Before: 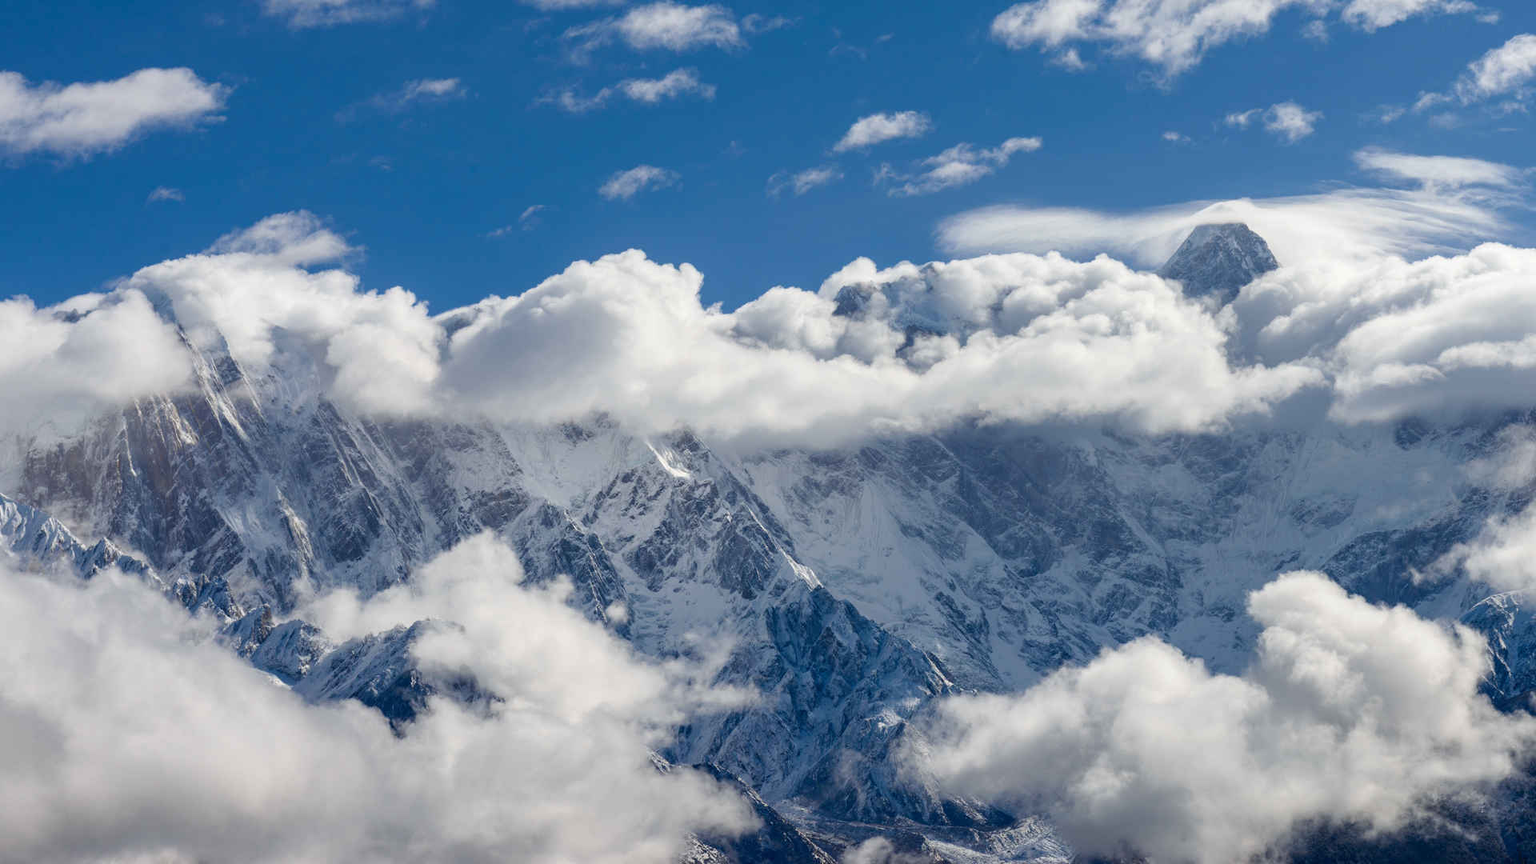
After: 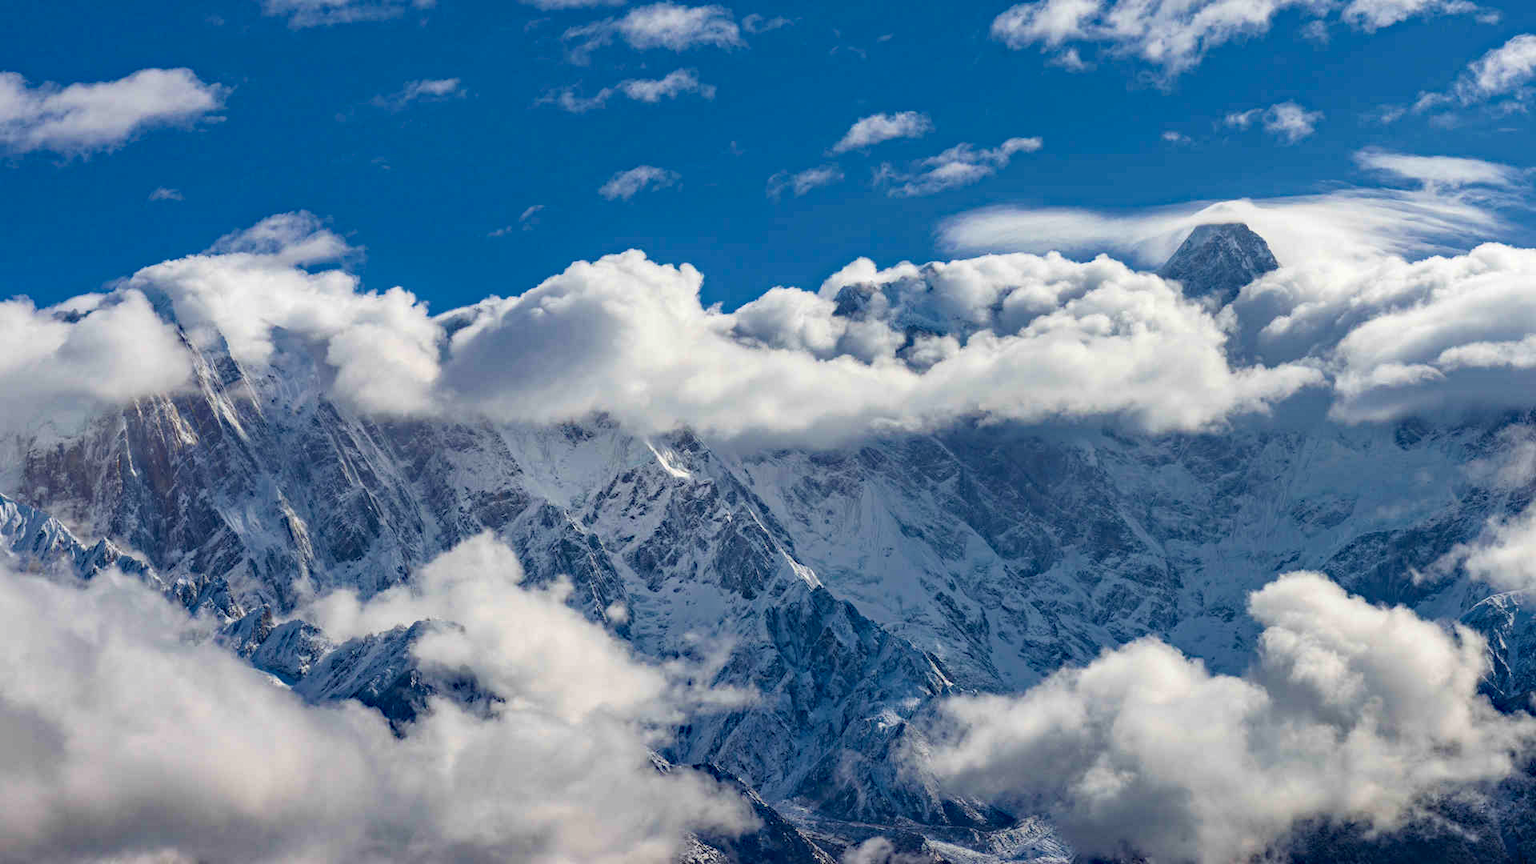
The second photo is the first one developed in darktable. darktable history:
tone equalizer: on, module defaults
shadows and highlights: shadows 37.27, highlights -28.18, soften with gaussian
velvia: on, module defaults
haze removal: strength 0.4, distance 0.22, compatibility mode true, adaptive false
